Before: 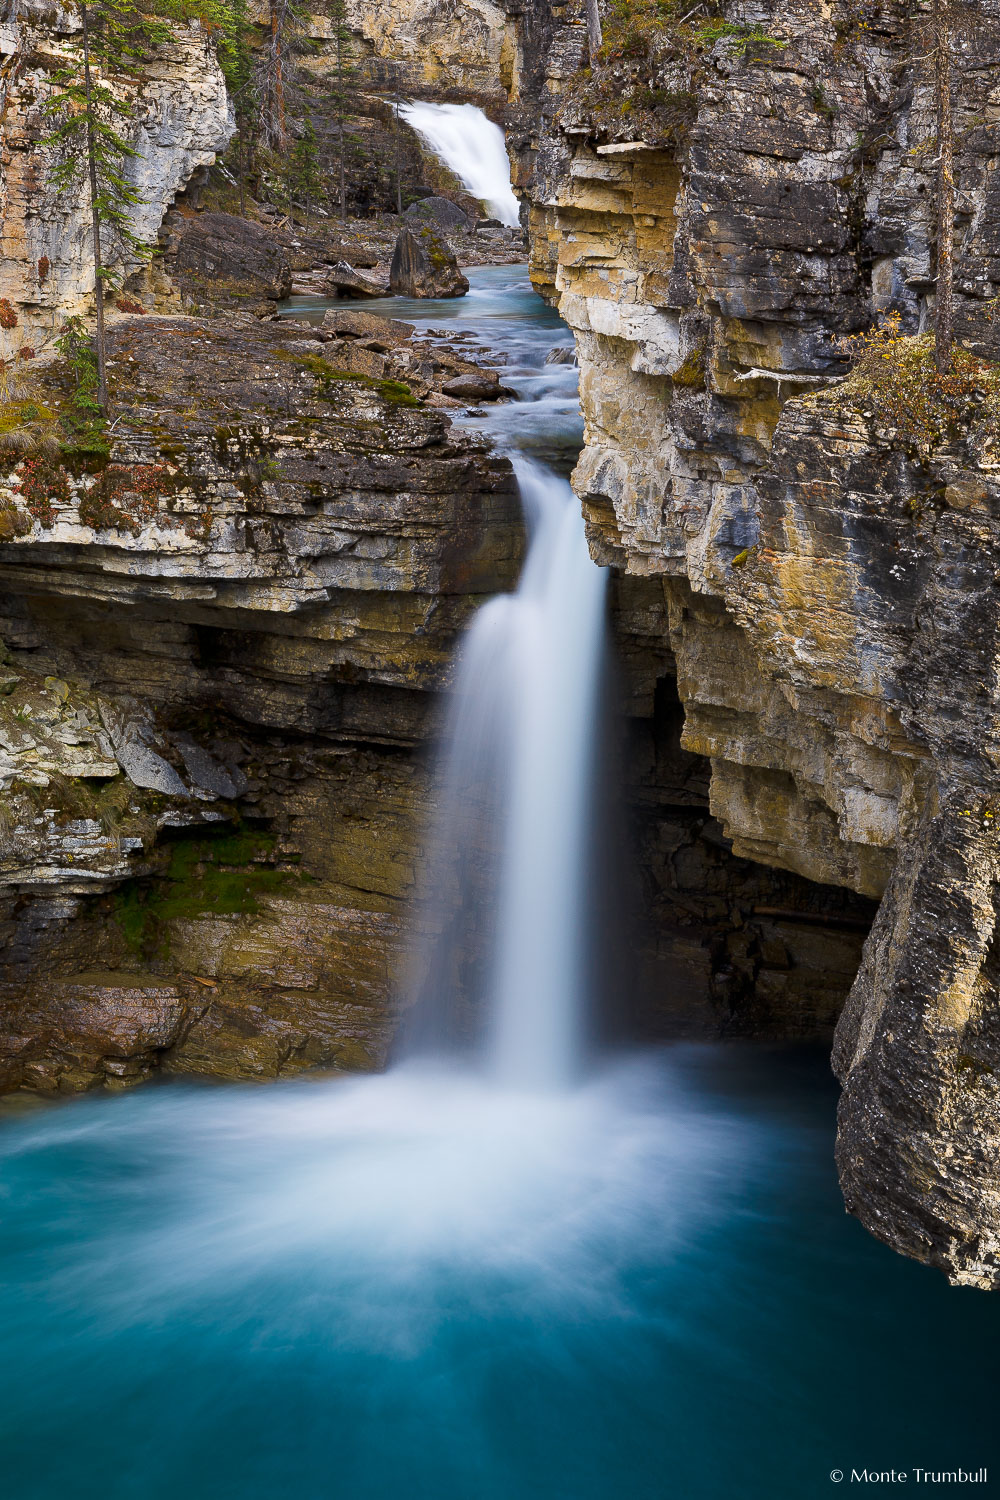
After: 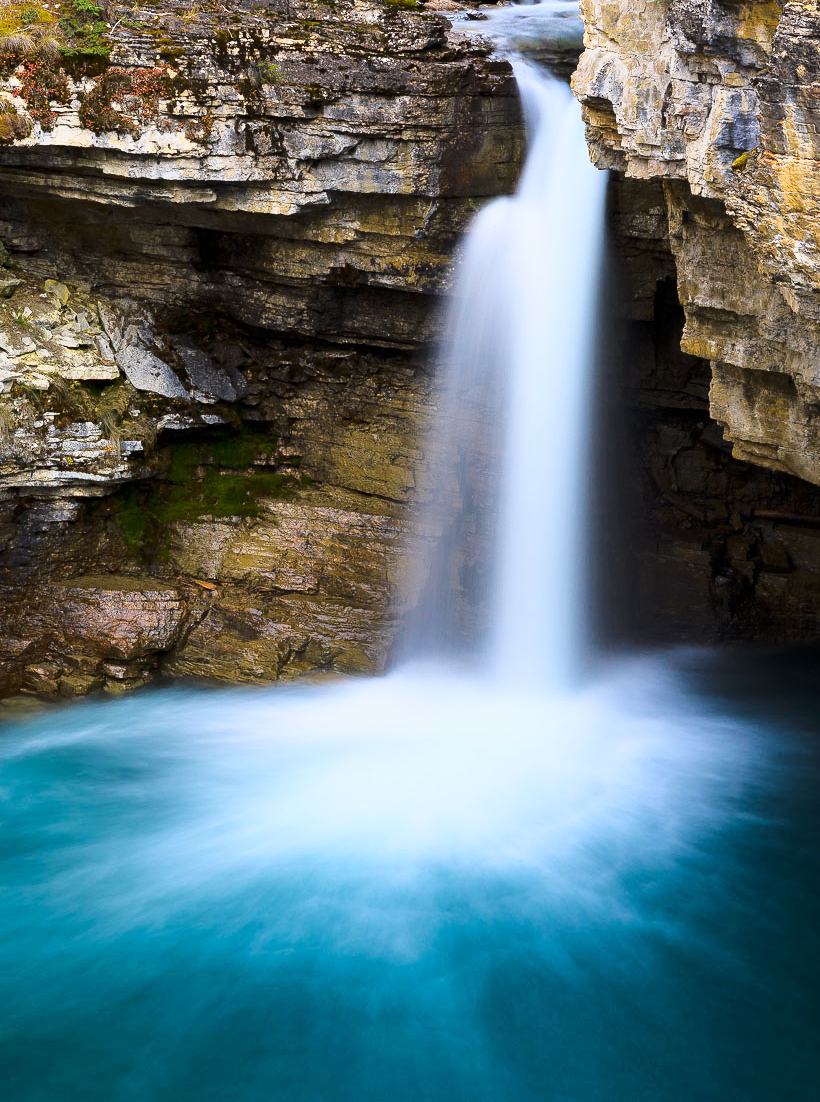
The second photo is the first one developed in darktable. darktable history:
crop: top 26.531%, right 17.959%
base curve: curves: ch0 [(0, 0) (0.028, 0.03) (0.121, 0.232) (0.46, 0.748) (0.859, 0.968) (1, 1)]
